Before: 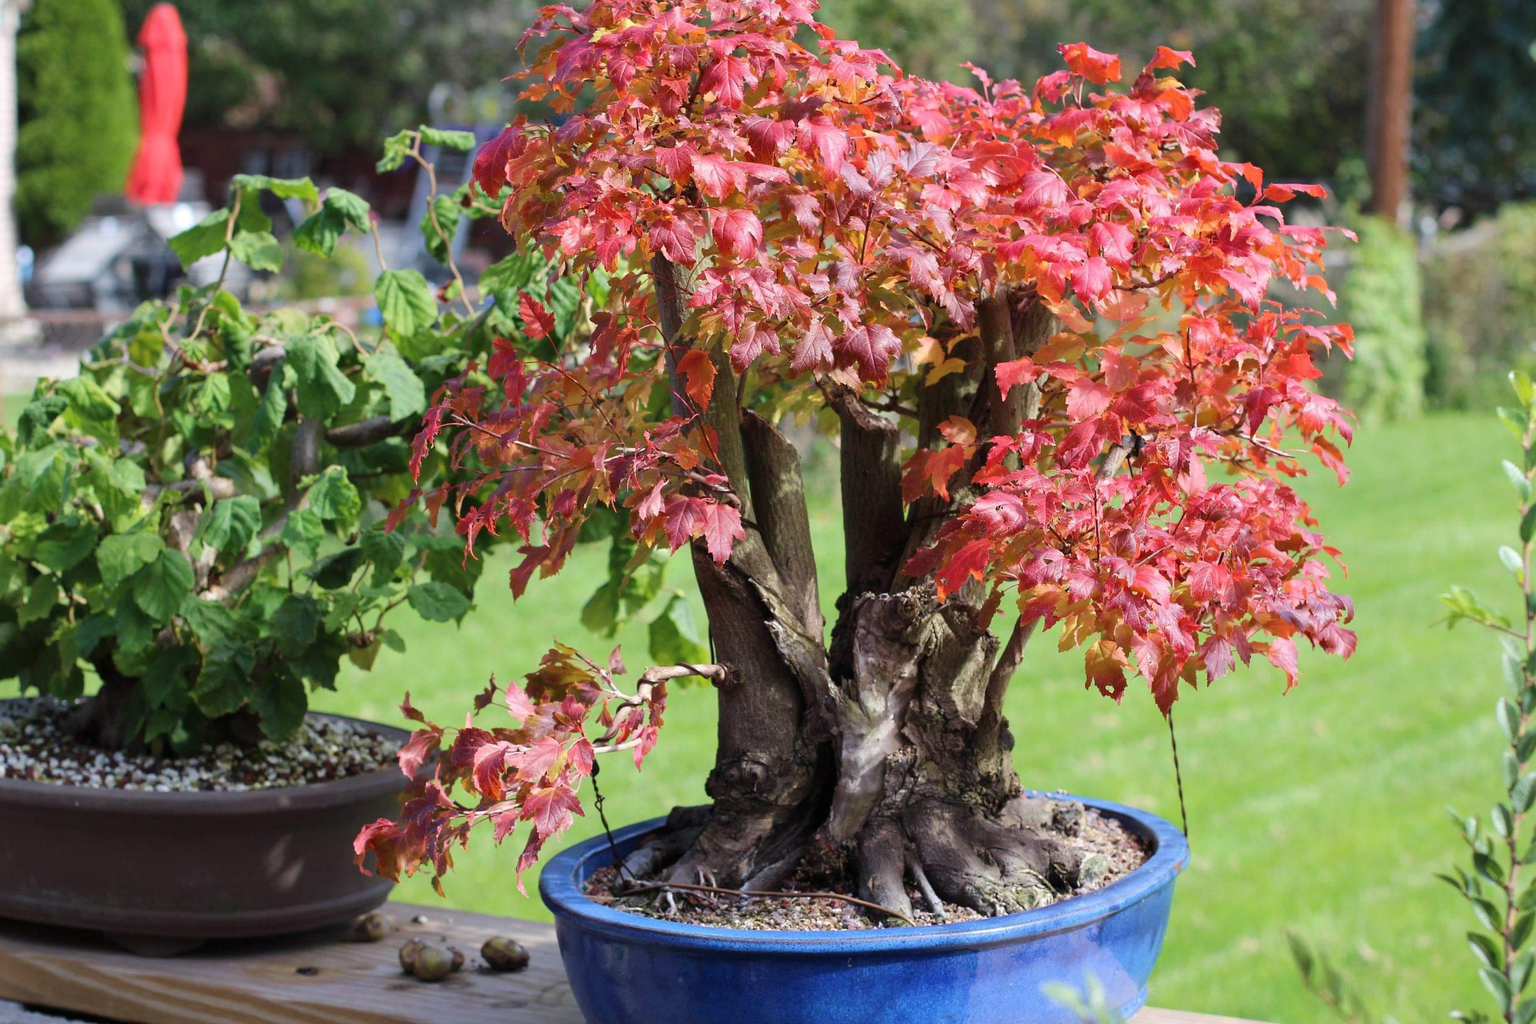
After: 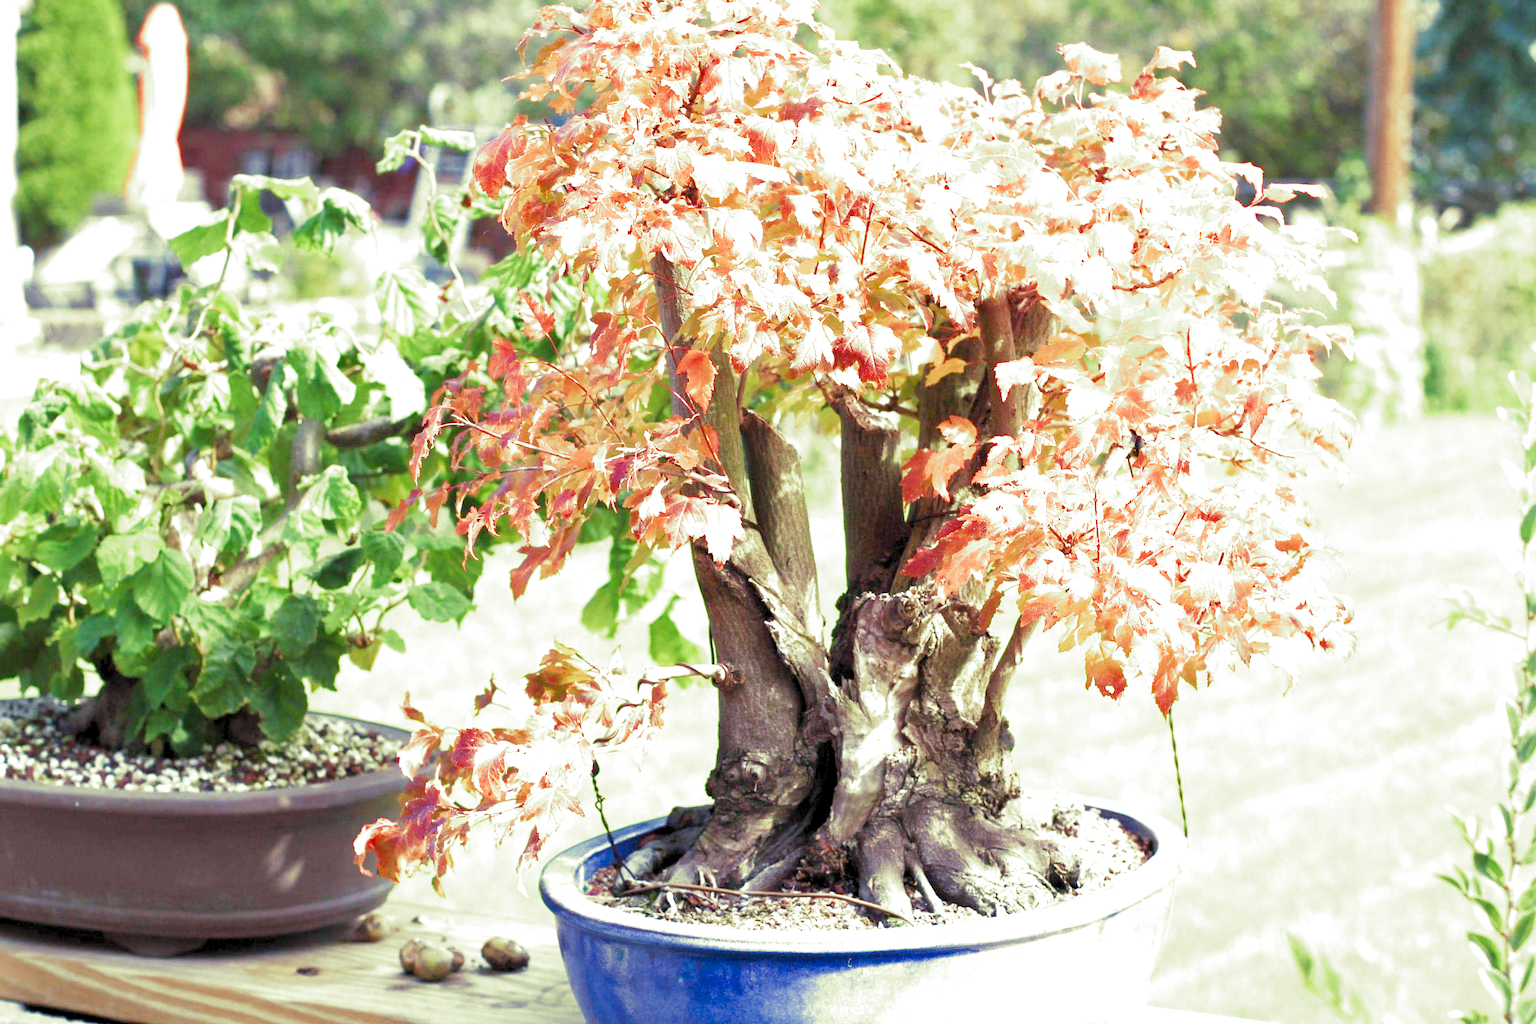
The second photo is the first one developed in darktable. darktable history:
exposure: black level correction 0, exposure 0.7 EV, compensate exposure bias true, compensate highlight preservation false
levels: levels [0.036, 0.364, 0.827]
split-toning: shadows › hue 290.82°, shadows › saturation 0.34, highlights › saturation 0.38, balance 0, compress 50%
